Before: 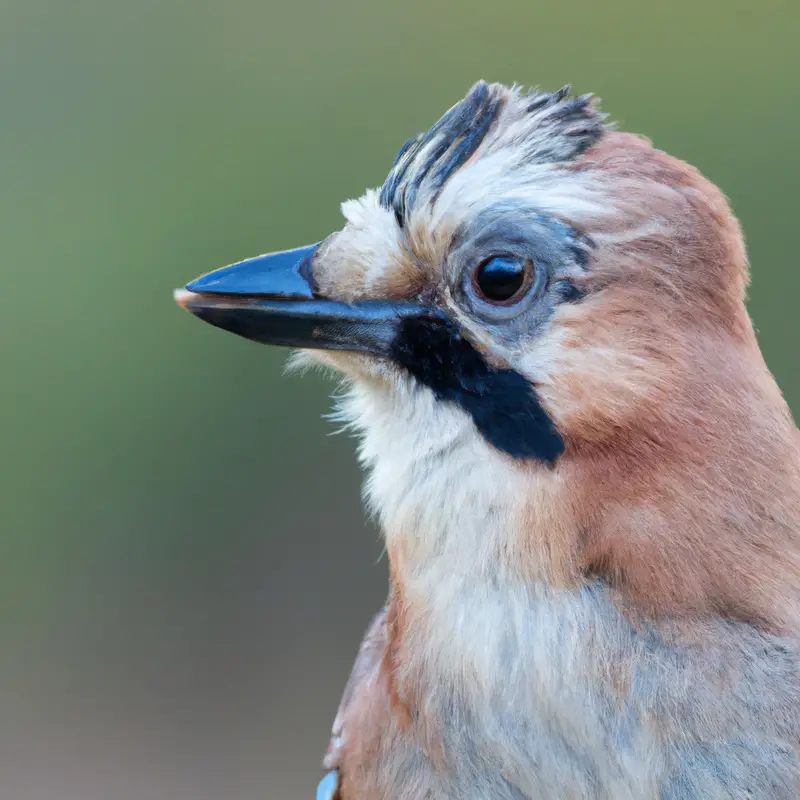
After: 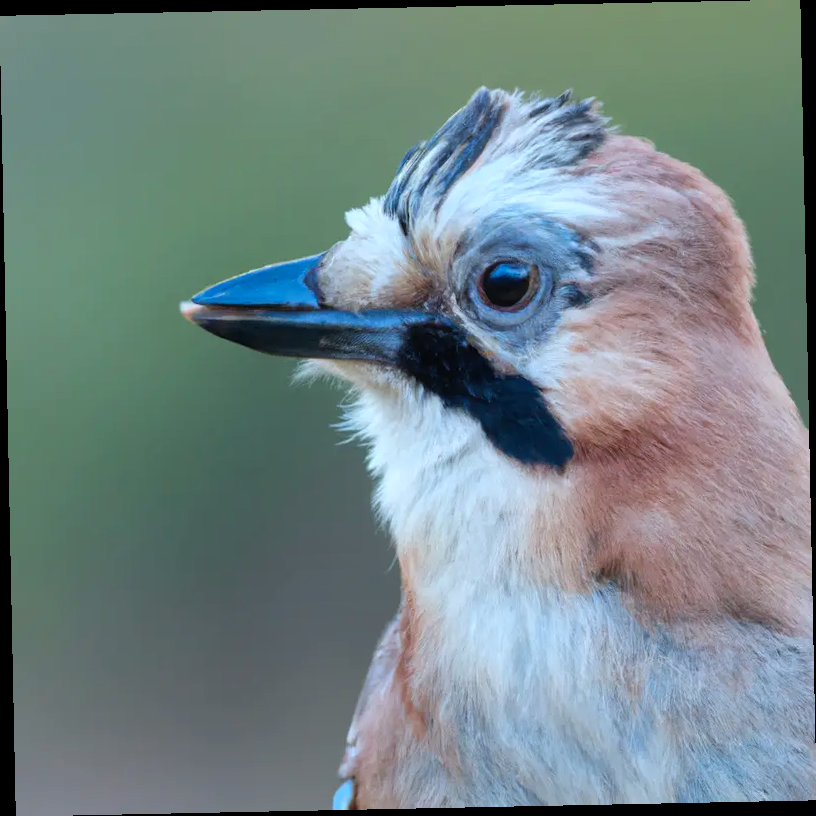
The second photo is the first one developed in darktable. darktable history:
color correction: highlights a* -4.18, highlights b* -10.81
color balance rgb: on, module defaults
rotate and perspective: rotation -1.17°, automatic cropping off
bloom: size 15%, threshold 97%, strength 7%
